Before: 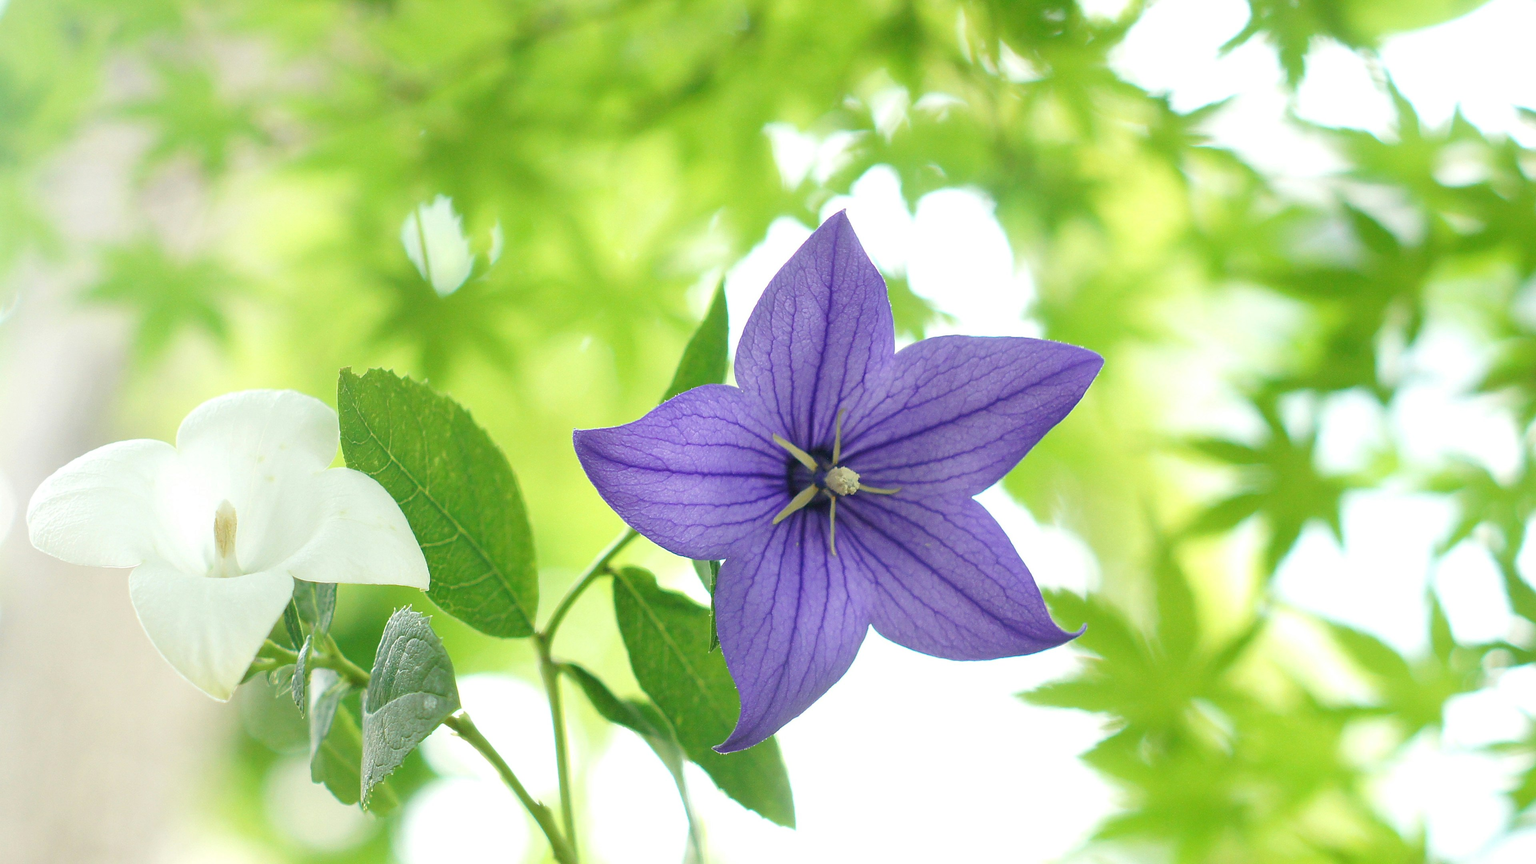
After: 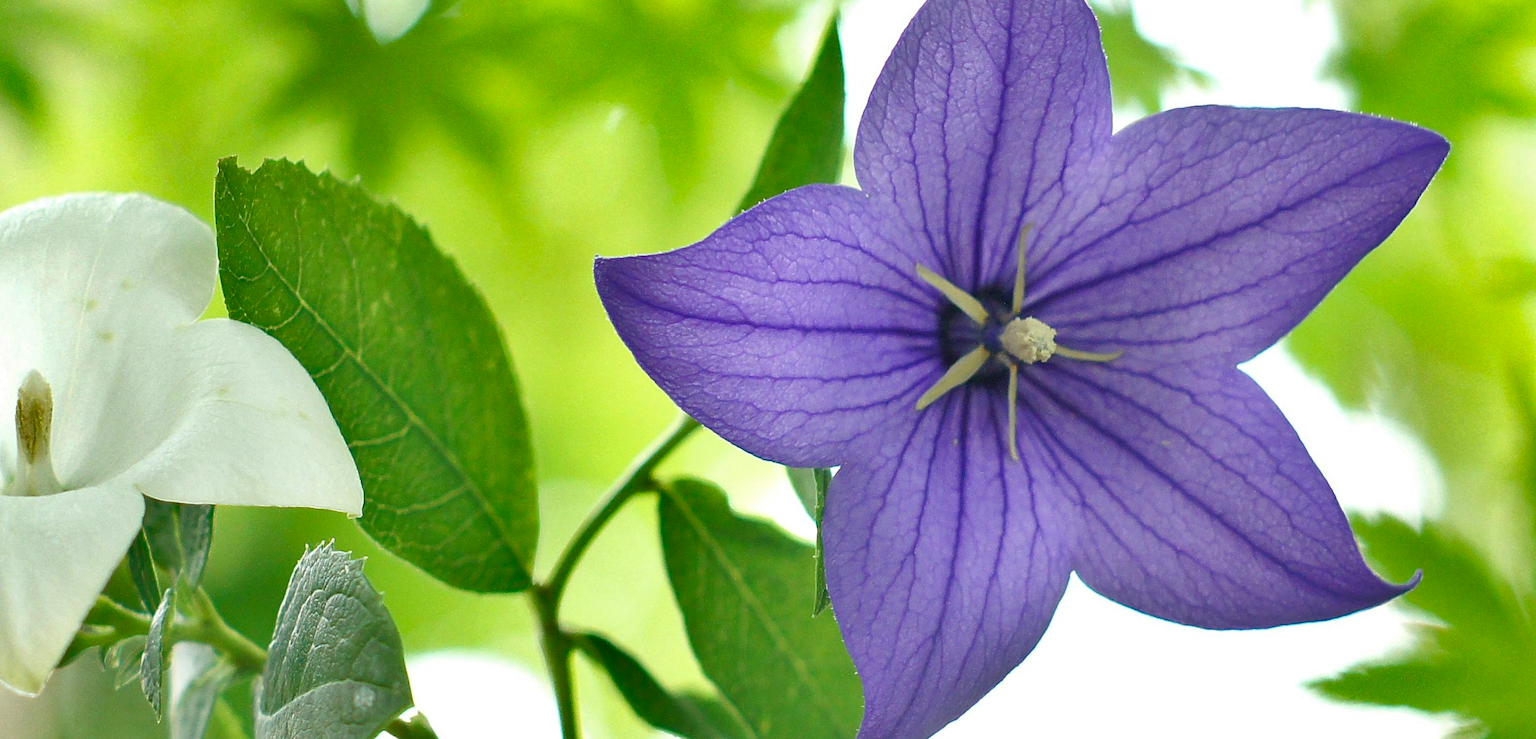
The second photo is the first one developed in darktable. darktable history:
shadows and highlights: shadows 30.63, highlights -63.22, shadows color adjustment 98%, highlights color adjustment 58.61%, soften with gaussian
crop: left 13.312%, top 31.28%, right 24.627%, bottom 15.582%
